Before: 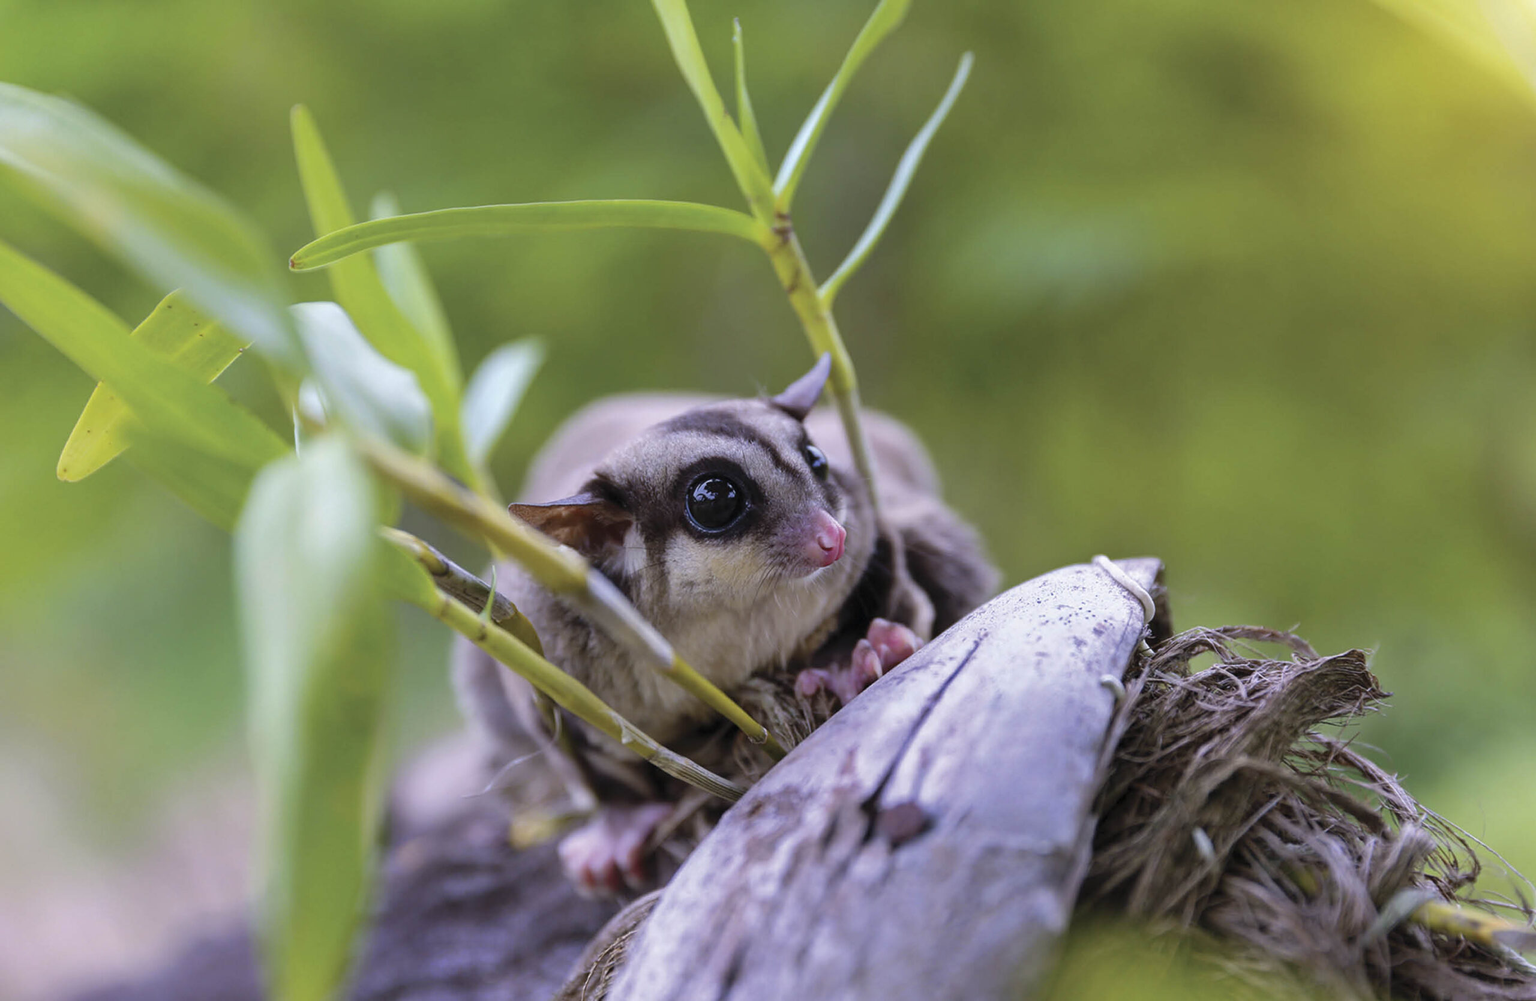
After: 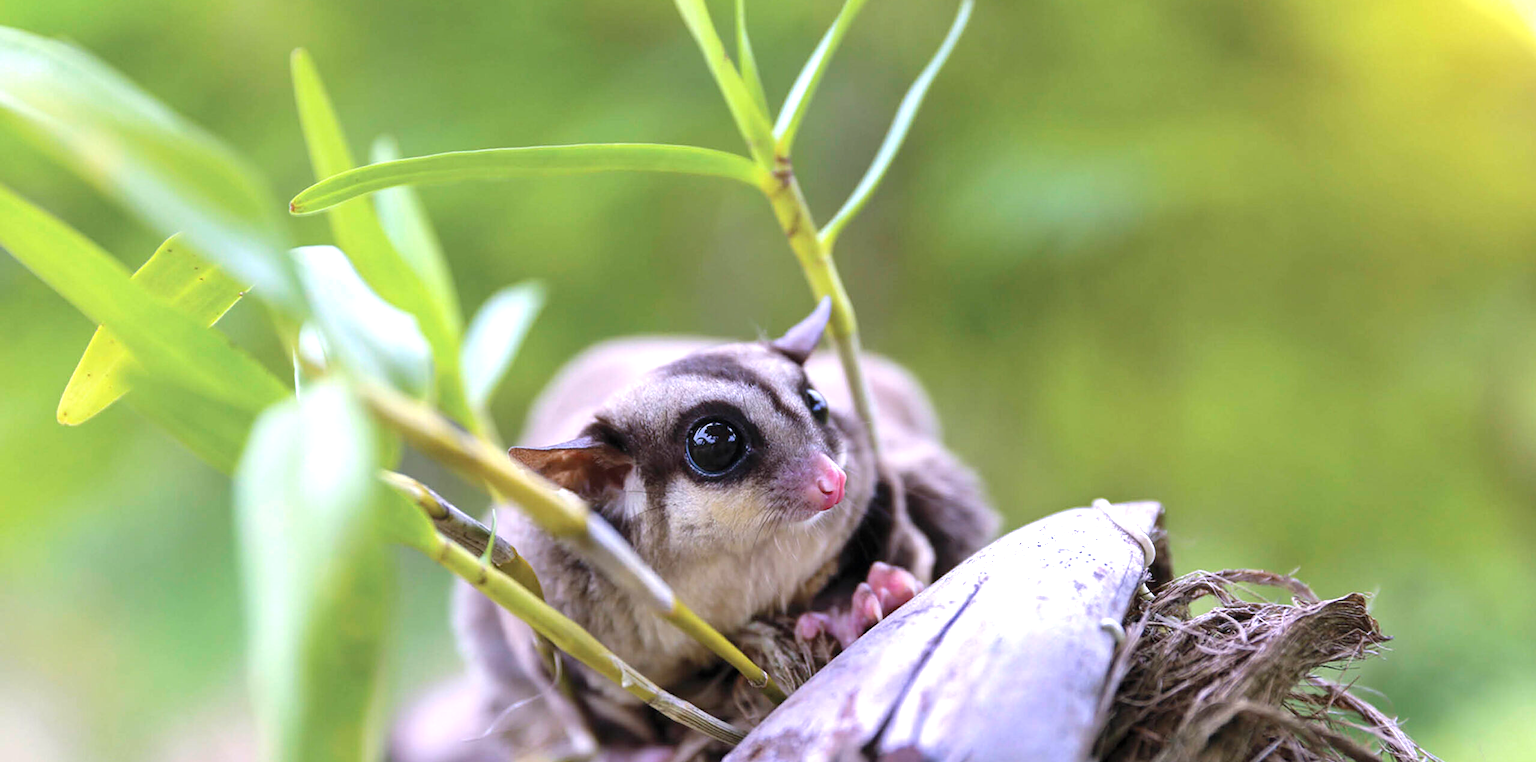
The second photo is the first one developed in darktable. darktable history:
exposure: exposure 0.809 EV, compensate highlight preservation false
crop: top 5.66%, bottom 18.137%
